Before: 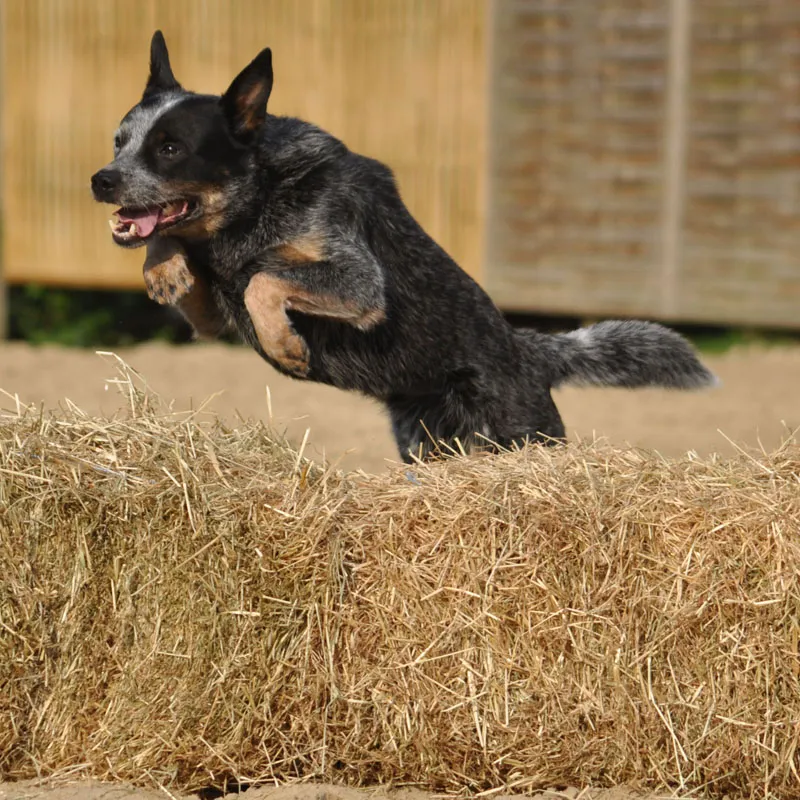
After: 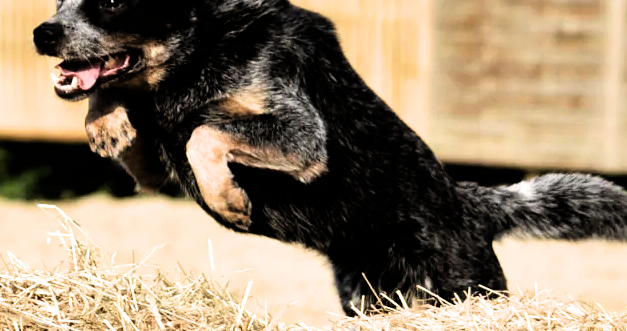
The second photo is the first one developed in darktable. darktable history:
filmic rgb: black relative exposure -3.77 EV, white relative exposure 2.37 EV, dynamic range scaling -49.38%, hardness 3.46, latitude 30.45%, contrast 1.814, iterations of high-quality reconstruction 0
velvia: on, module defaults
exposure: exposure 0.65 EV, compensate highlight preservation false
contrast brightness saturation: saturation -0.046
crop: left 7.312%, top 18.421%, right 14.25%, bottom 40.136%
